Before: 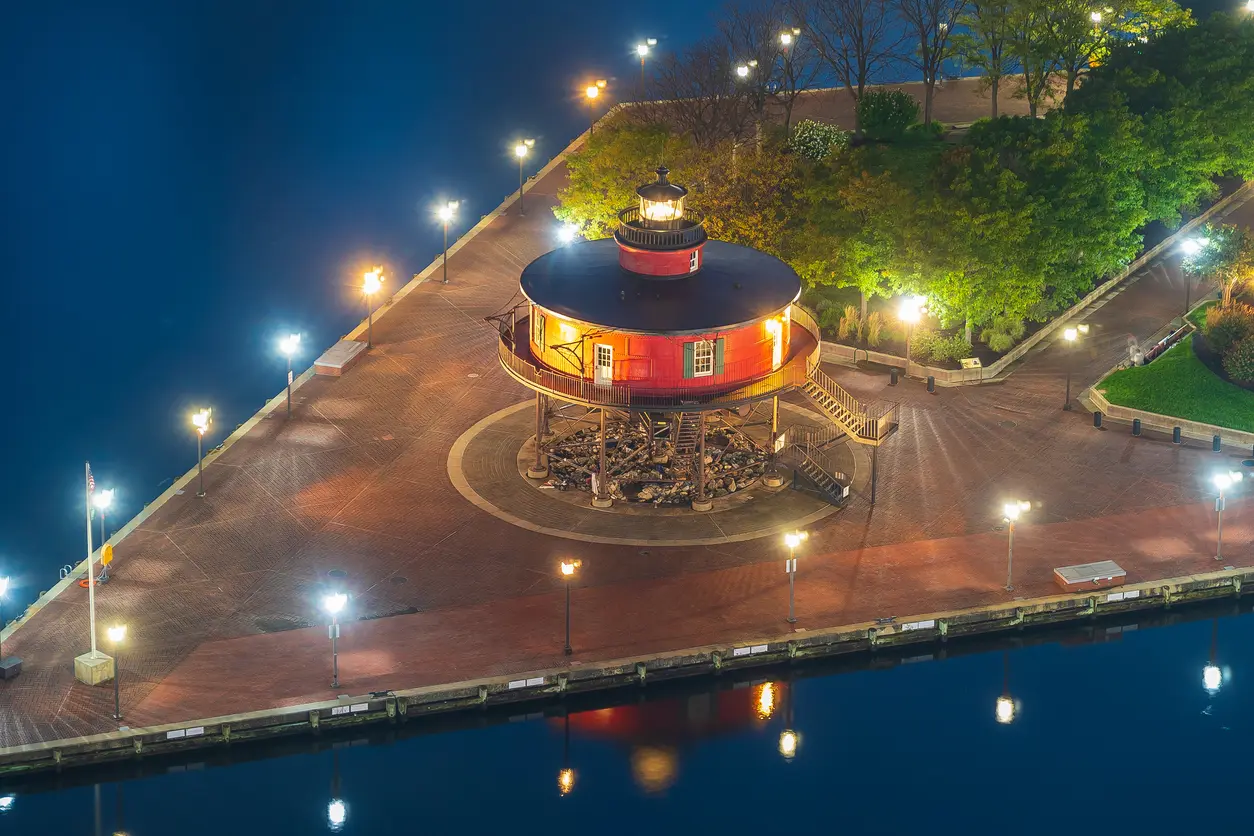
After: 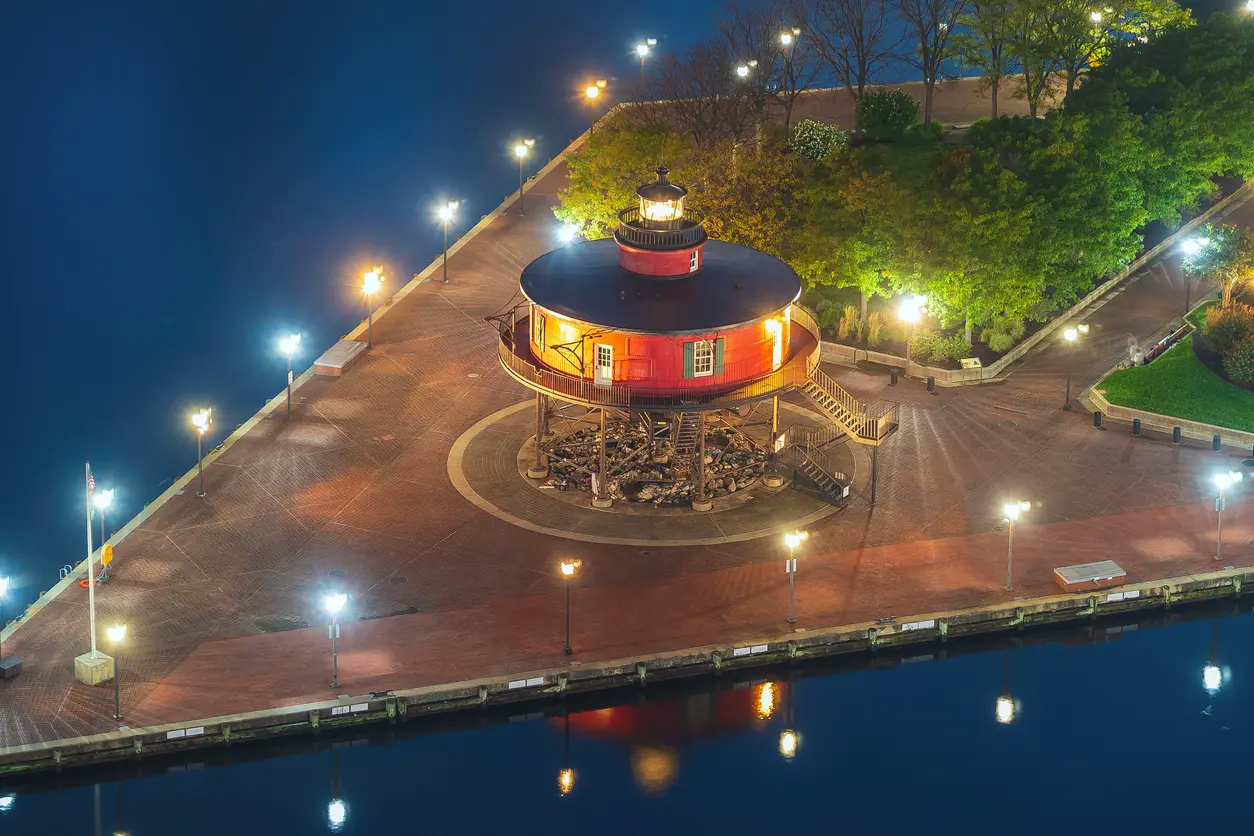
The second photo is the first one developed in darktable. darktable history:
color correction: highlights a* -2.91, highlights b* -2.05, shadows a* 2.41, shadows b* 3.01
